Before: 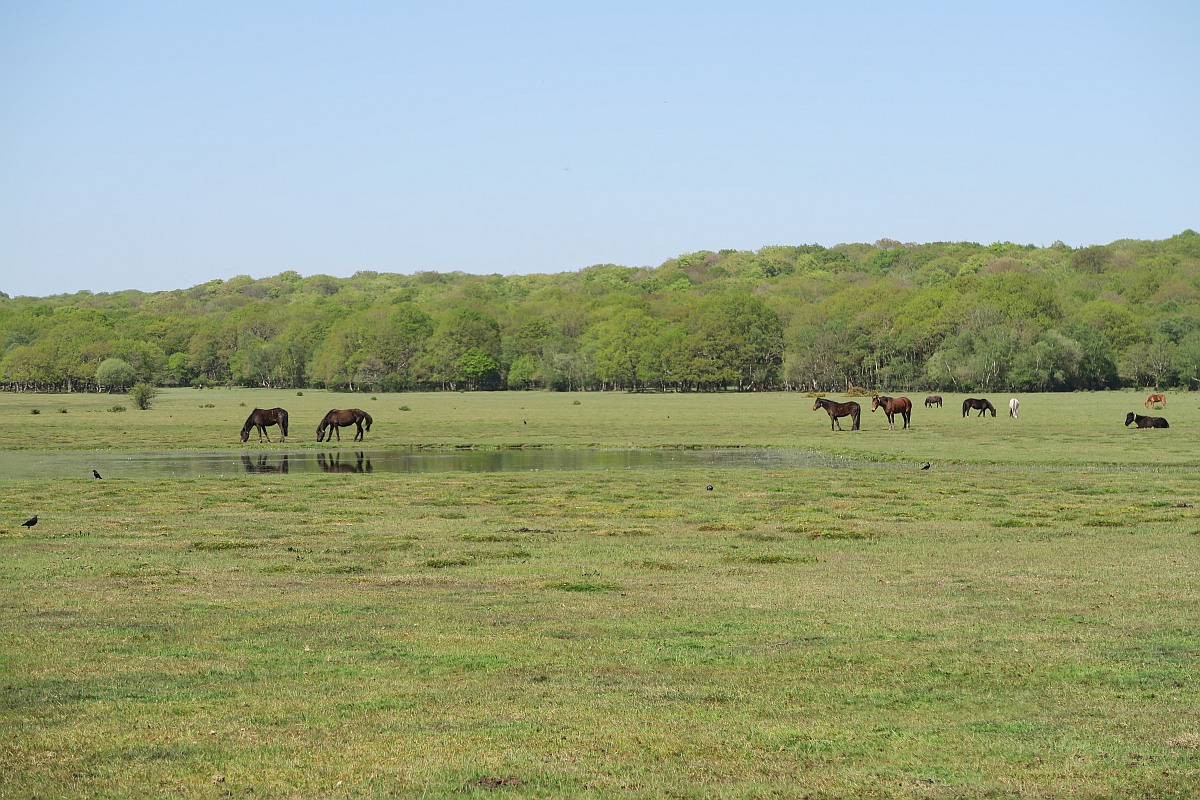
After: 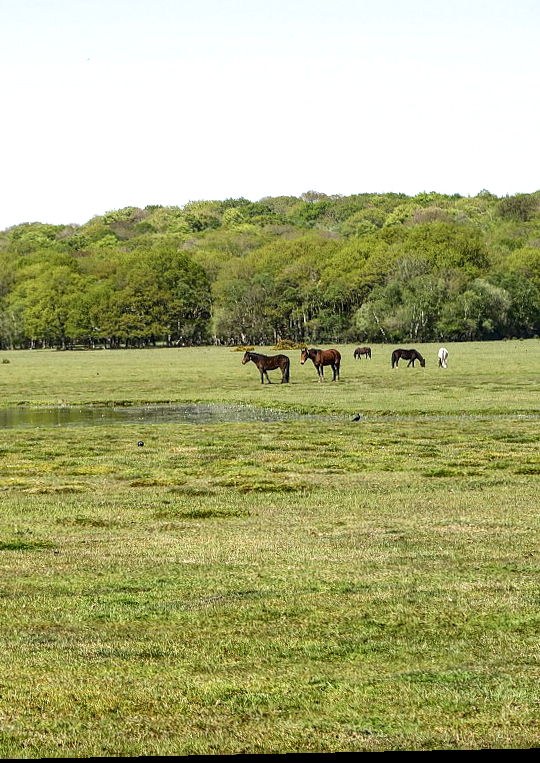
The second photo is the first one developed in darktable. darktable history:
local contrast: highlights 61%, detail 143%, midtone range 0.428
color balance rgb: linear chroma grading › global chroma 9%, perceptual saturation grading › global saturation 36%, perceptual saturation grading › shadows 35%, perceptual brilliance grading › global brilliance 15%, perceptual brilliance grading › shadows -35%, global vibrance 15%
rotate and perspective: rotation -1.17°, automatic cropping off
color zones: curves: ch1 [(0, 0.513) (0.143, 0.524) (0.286, 0.511) (0.429, 0.506) (0.571, 0.503) (0.714, 0.503) (0.857, 0.508) (1, 0.513)]
crop: left 47.628%, top 6.643%, right 7.874%
contrast brightness saturation: contrast 0.1, saturation -0.36
split-toning: shadows › saturation 0.61, highlights › saturation 0.58, balance -28.74, compress 87.36%
